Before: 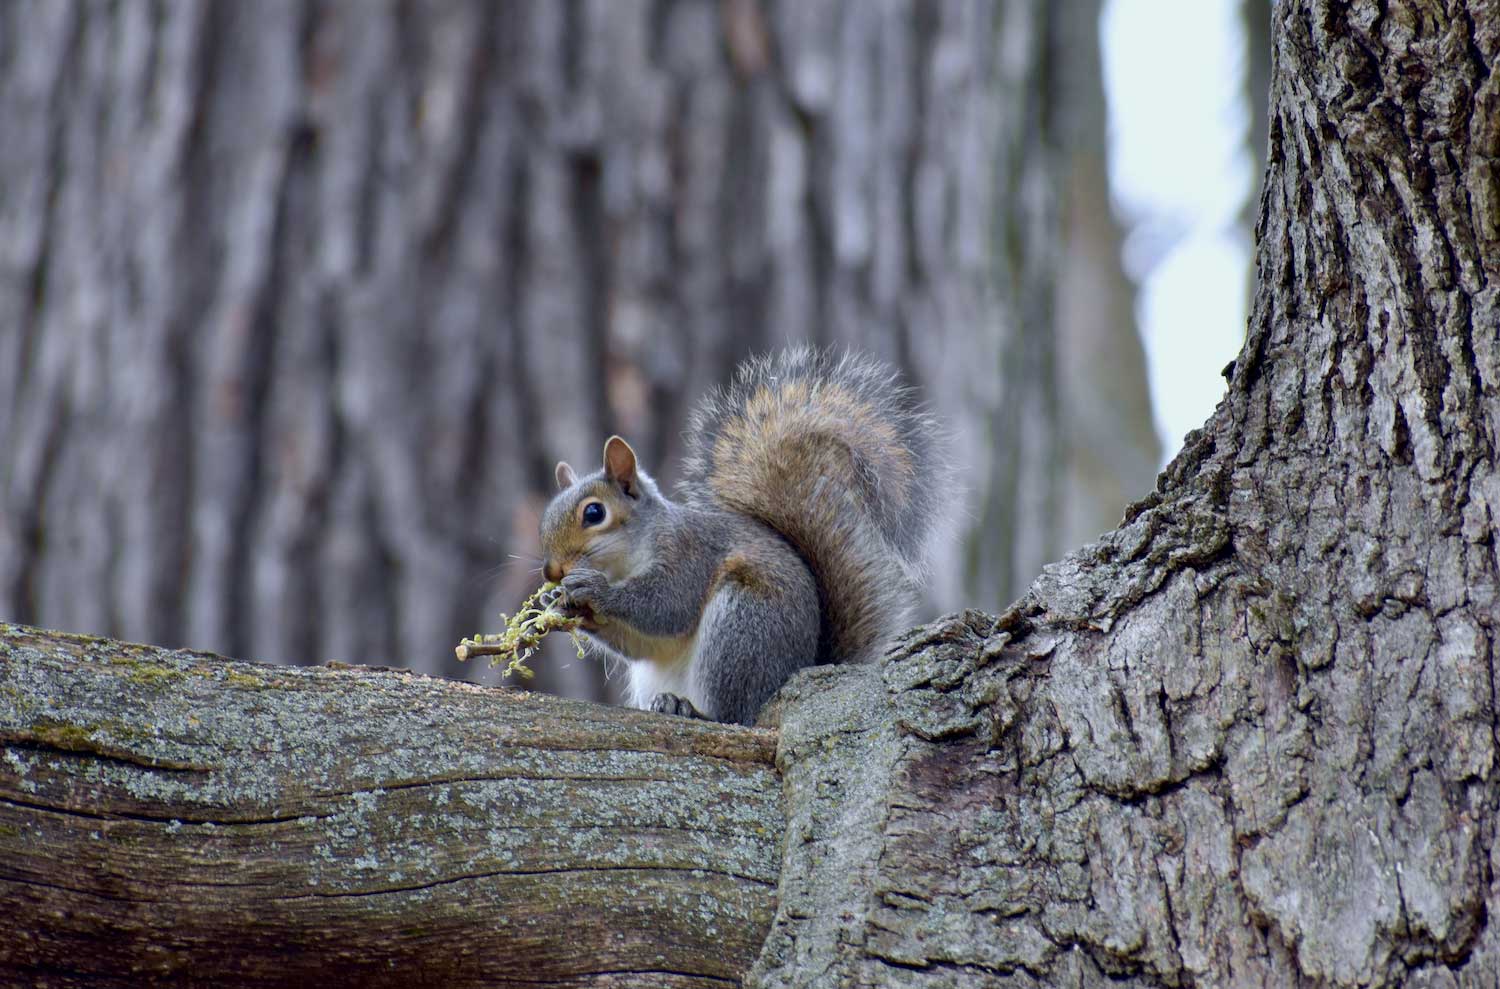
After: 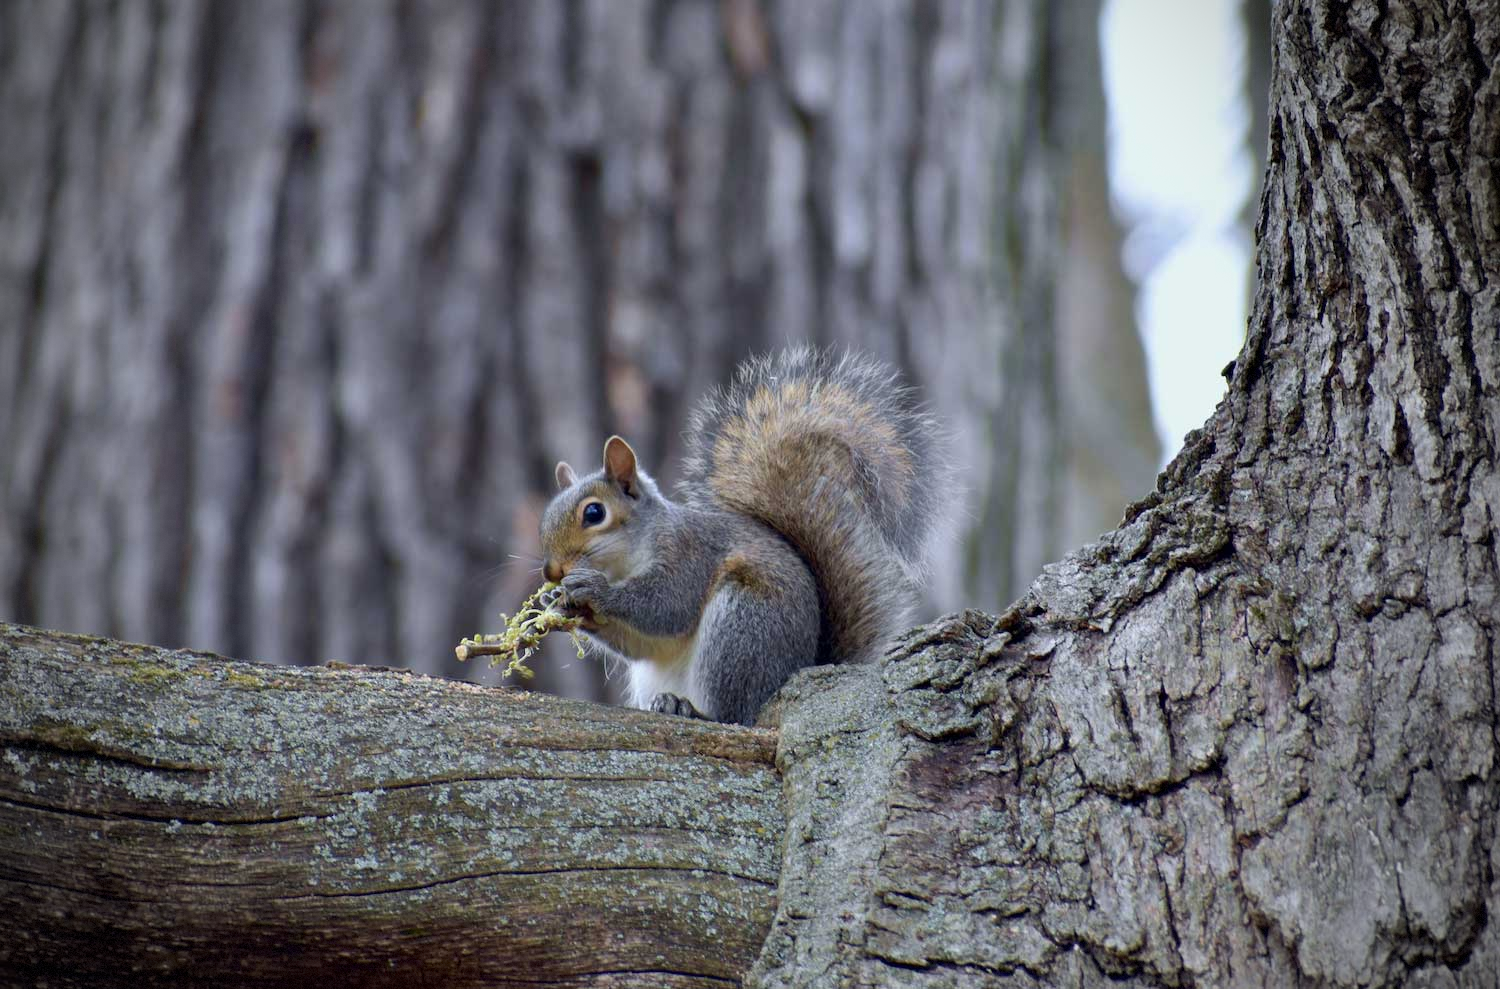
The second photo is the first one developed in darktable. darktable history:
vignetting: fall-off start 67.16%, width/height ratio 1.011, dithering 8-bit output
